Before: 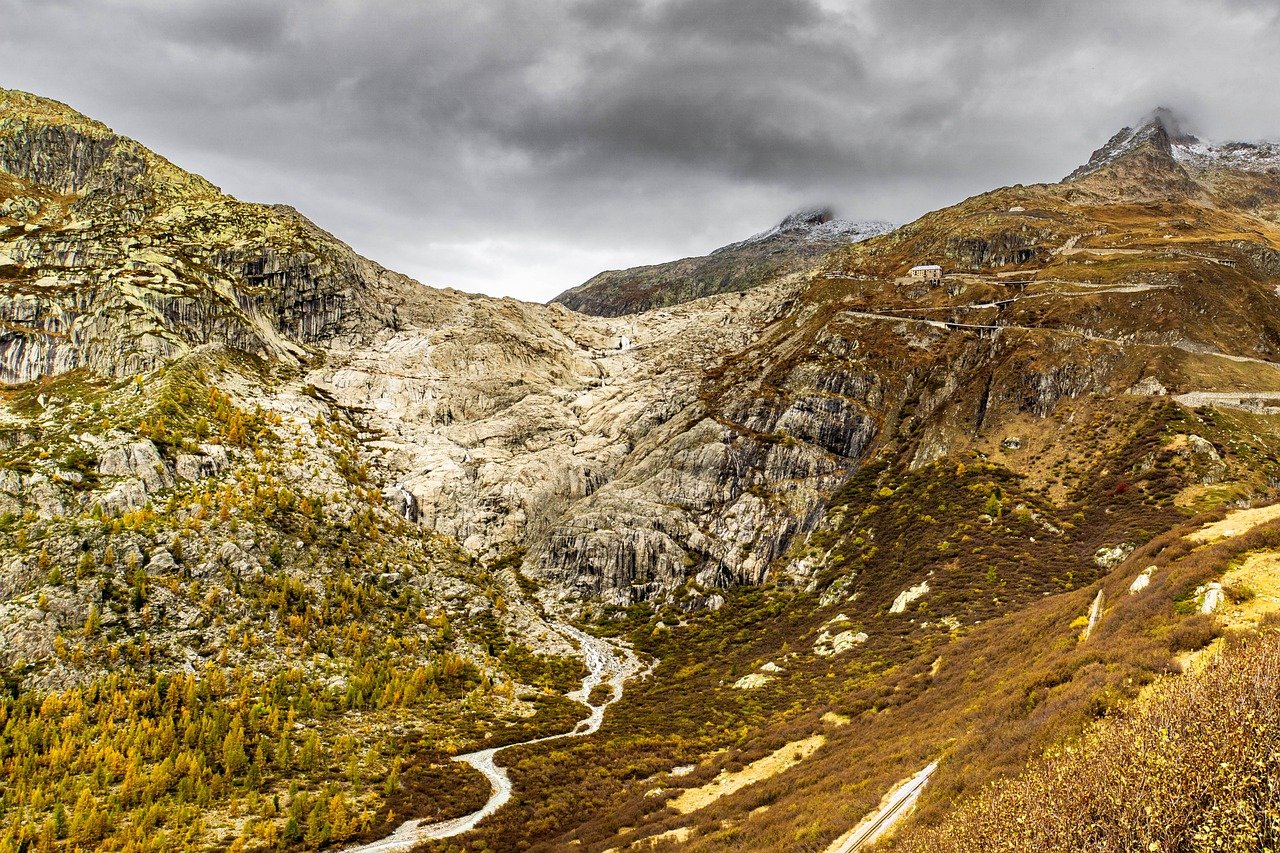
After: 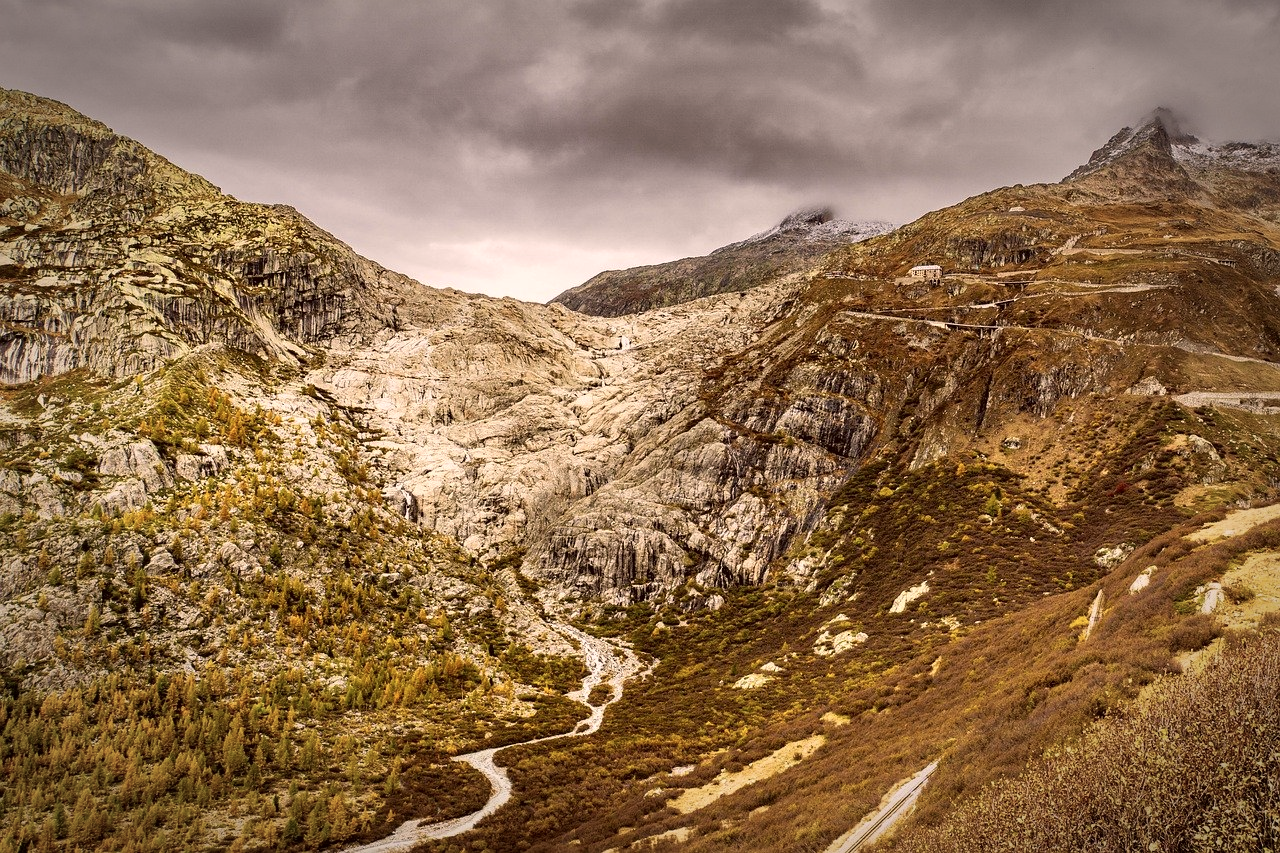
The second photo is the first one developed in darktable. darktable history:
vignetting: fall-off start 70.97%, brightness -0.584, saturation -0.118, width/height ratio 1.333
color correction: highlights a* 10.21, highlights b* 9.79, shadows a* 8.61, shadows b* 7.88, saturation 0.8
